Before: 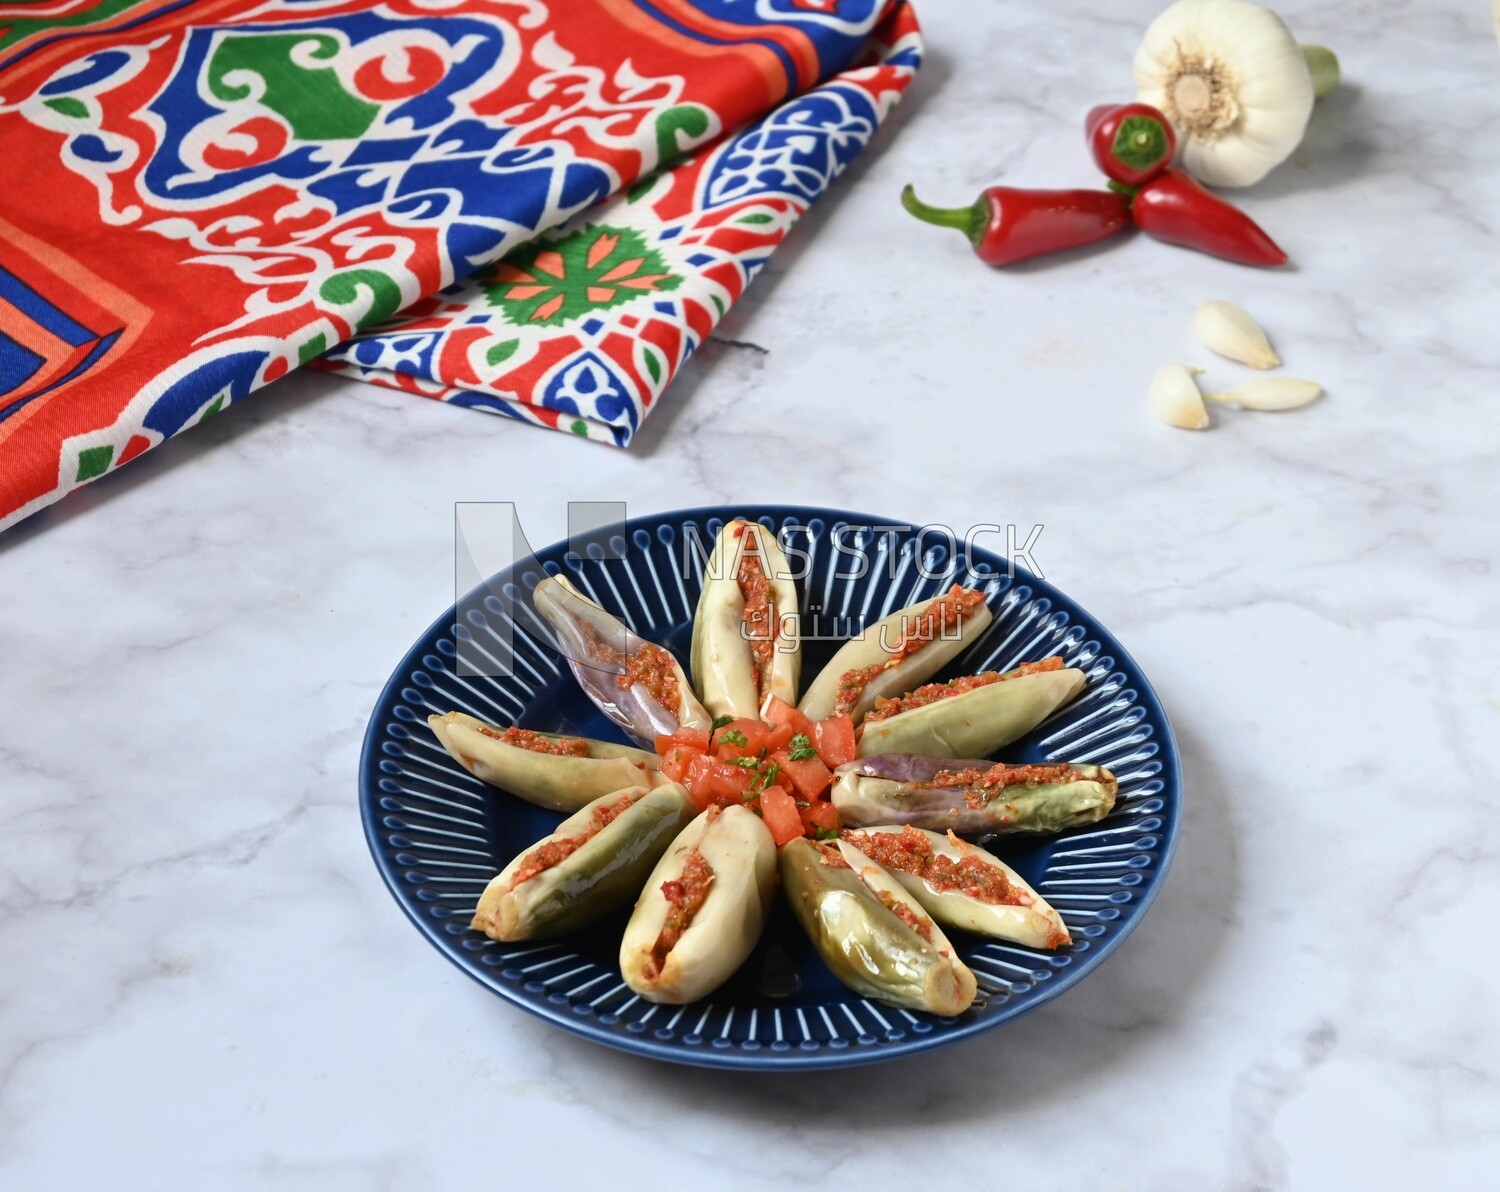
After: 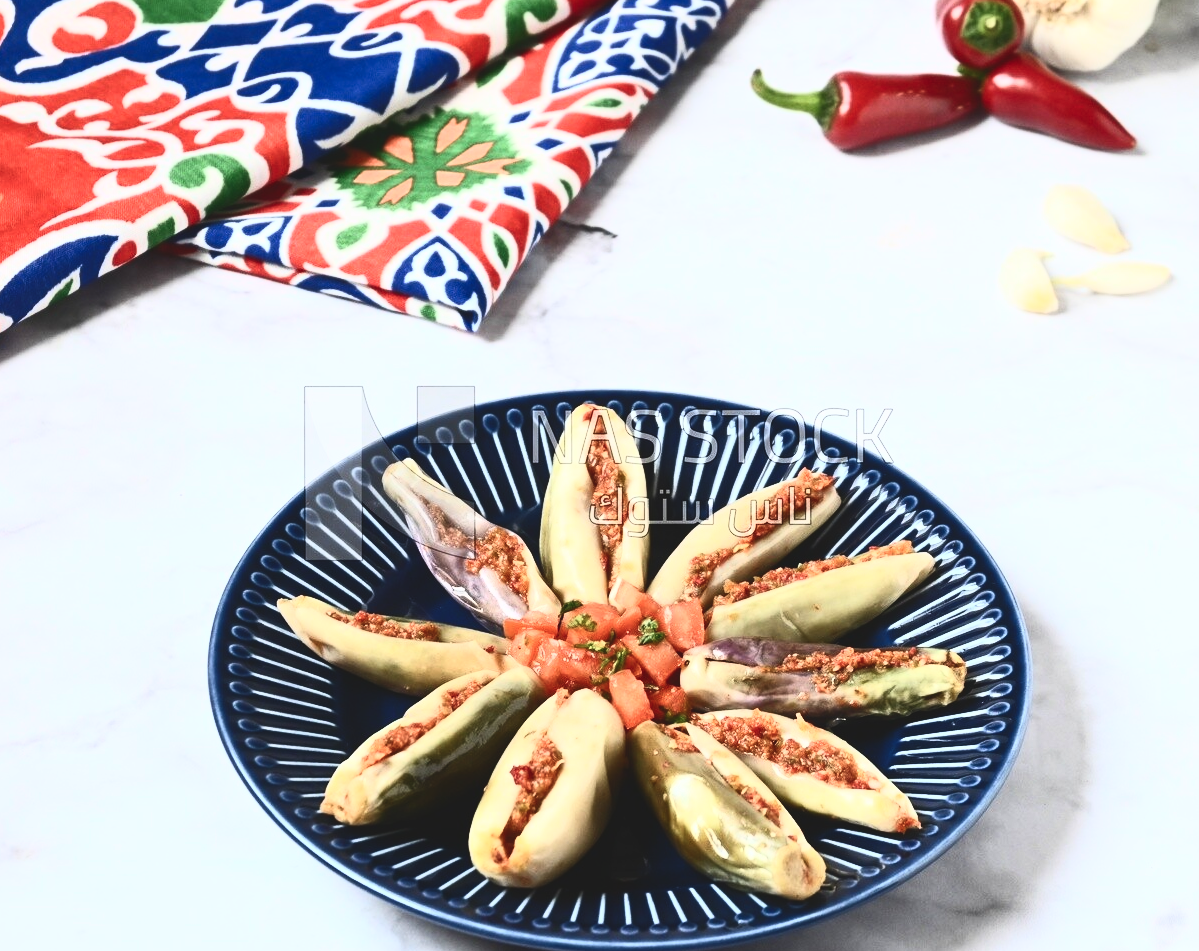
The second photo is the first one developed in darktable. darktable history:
crop and rotate: left 10.126%, top 9.808%, right 9.892%, bottom 10.331%
exposure: black level correction -0.015, exposure -0.131 EV, compensate exposure bias true, compensate highlight preservation false
contrast brightness saturation: contrast 0.639, brightness 0.349, saturation 0.148
